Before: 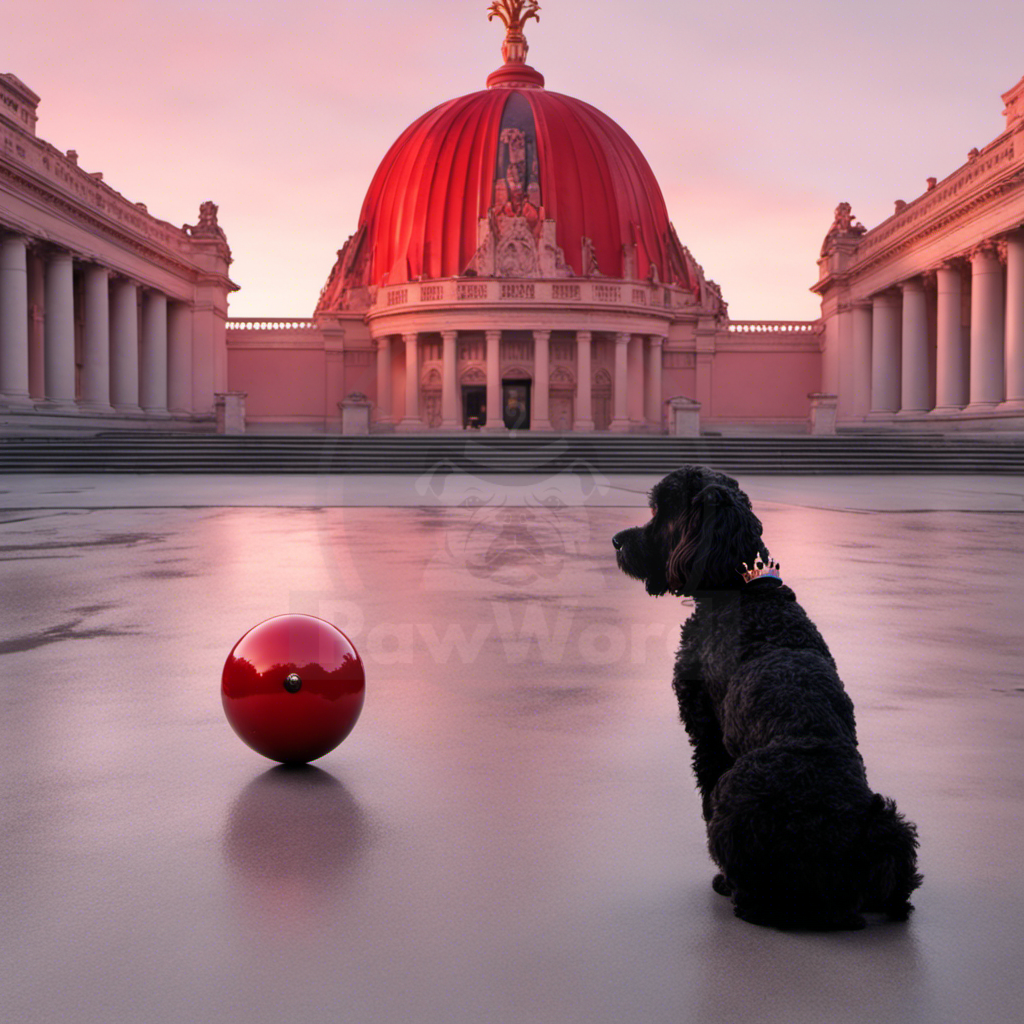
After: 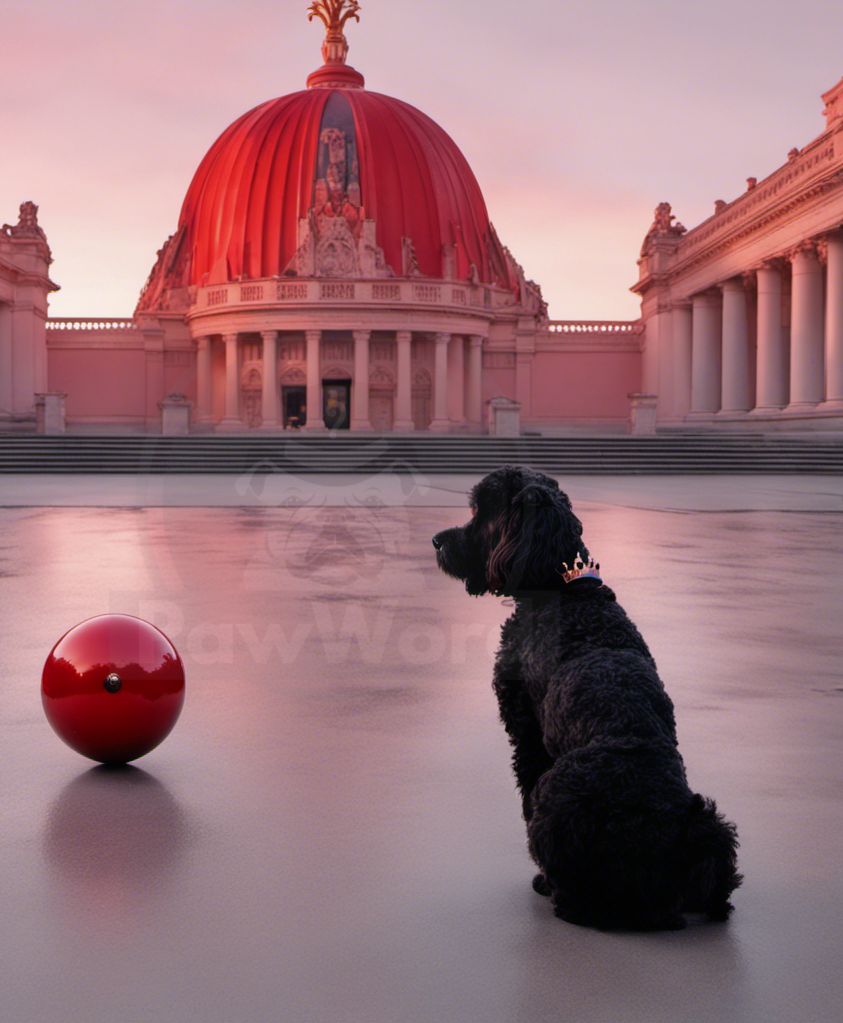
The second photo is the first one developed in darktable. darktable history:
crop: left 17.579%, bottom 0.028%
local contrast: mode bilateral grid, contrast 99, coarseness 99, detail 91%, midtone range 0.2
tone curve: curves: ch0 [(0, 0) (0.003, 0.002) (0.011, 0.009) (0.025, 0.02) (0.044, 0.036) (0.069, 0.057) (0.1, 0.081) (0.136, 0.115) (0.177, 0.153) (0.224, 0.202) (0.277, 0.264) (0.335, 0.333) (0.399, 0.409) (0.468, 0.491) (0.543, 0.58) (0.623, 0.675) (0.709, 0.777) (0.801, 0.88) (0.898, 0.98) (1, 1)], color space Lab, independent channels, preserve colors none
tone equalizer: -8 EV 0.222 EV, -7 EV 0.424 EV, -6 EV 0.401 EV, -5 EV 0.254 EV, -3 EV -0.252 EV, -2 EV -0.402 EV, -1 EV -0.411 EV, +0 EV -0.221 EV, edges refinement/feathering 500, mask exposure compensation -1.57 EV, preserve details no
